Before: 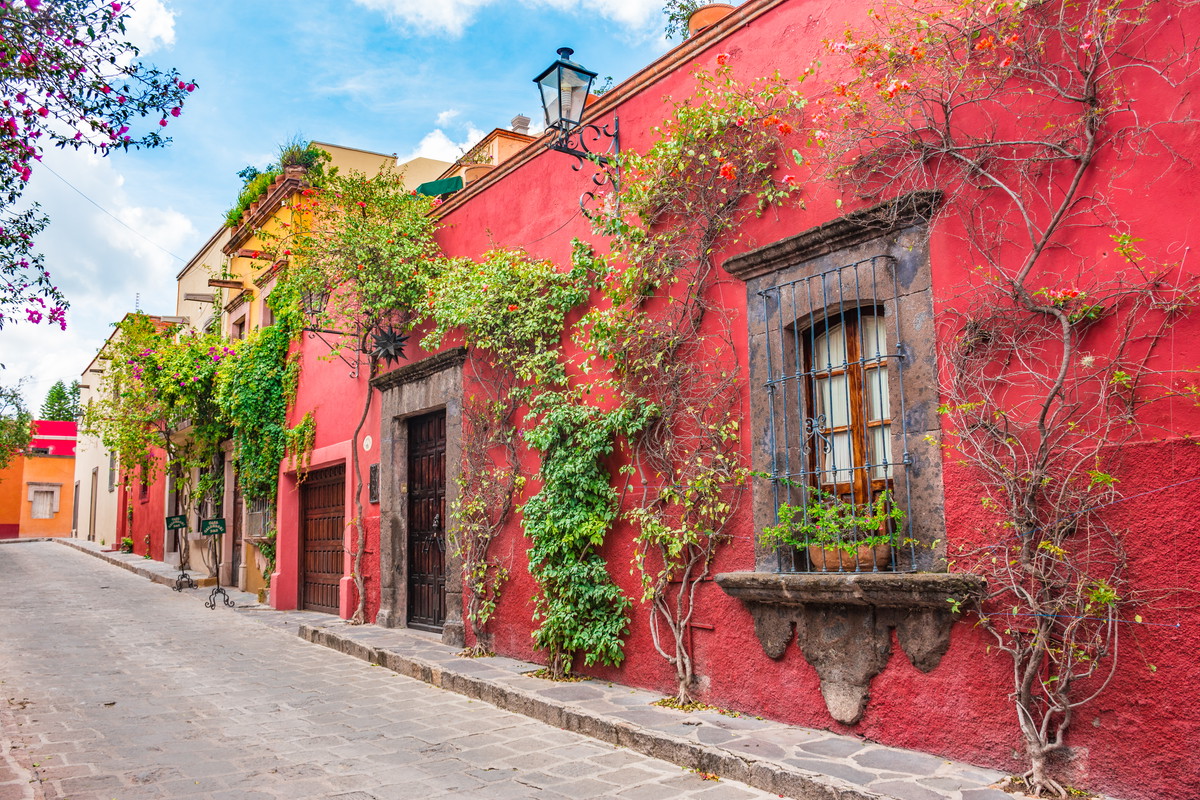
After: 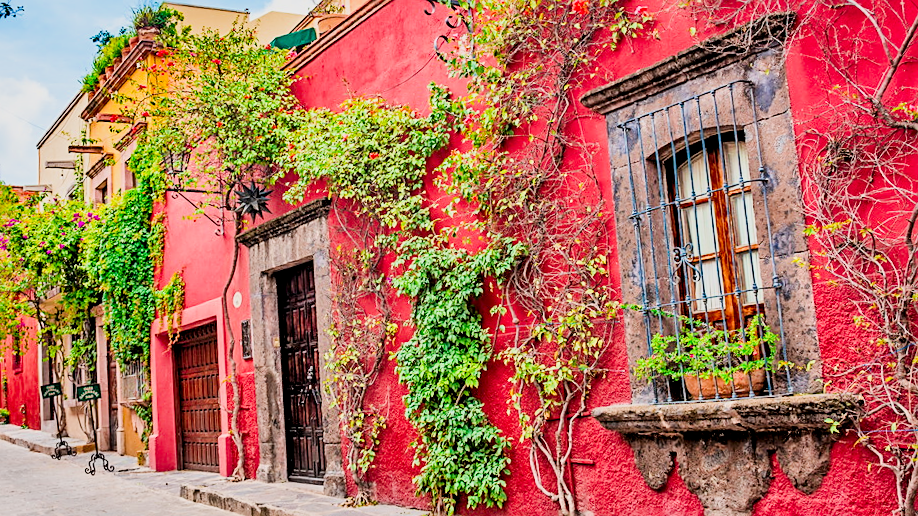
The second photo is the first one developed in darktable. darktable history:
crop: left 9.712%, top 16.928%, right 10.845%, bottom 12.332%
local contrast: mode bilateral grid, contrast 20, coarseness 50, detail 120%, midtone range 0.2
contrast brightness saturation: contrast 0.19, brightness -0.11, saturation 0.21
exposure: black level correction 0.001, exposure 0.5 EV, compensate exposure bias true, compensate highlight preservation false
rotate and perspective: rotation -3.52°, crop left 0.036, crop right 0.964, crop top 0.081, crop bottom 0.919
tone equalizer: -7 EV 0.15 EV, -6 EV 0.6 EV, -5 EV 1.15 EV, -4 EV 1.33 EV, -3 EV 1.15 EV, -2 EV 0.6 EV, -1 EV 0.15 EV, mask exposure compensation -0.5 EV
sharpen: on, module defaults
filmic rgb: black relative exposure -3.21 EV, white relative exposure 7.02 EV, hardness 1.46, contrast 1.35
